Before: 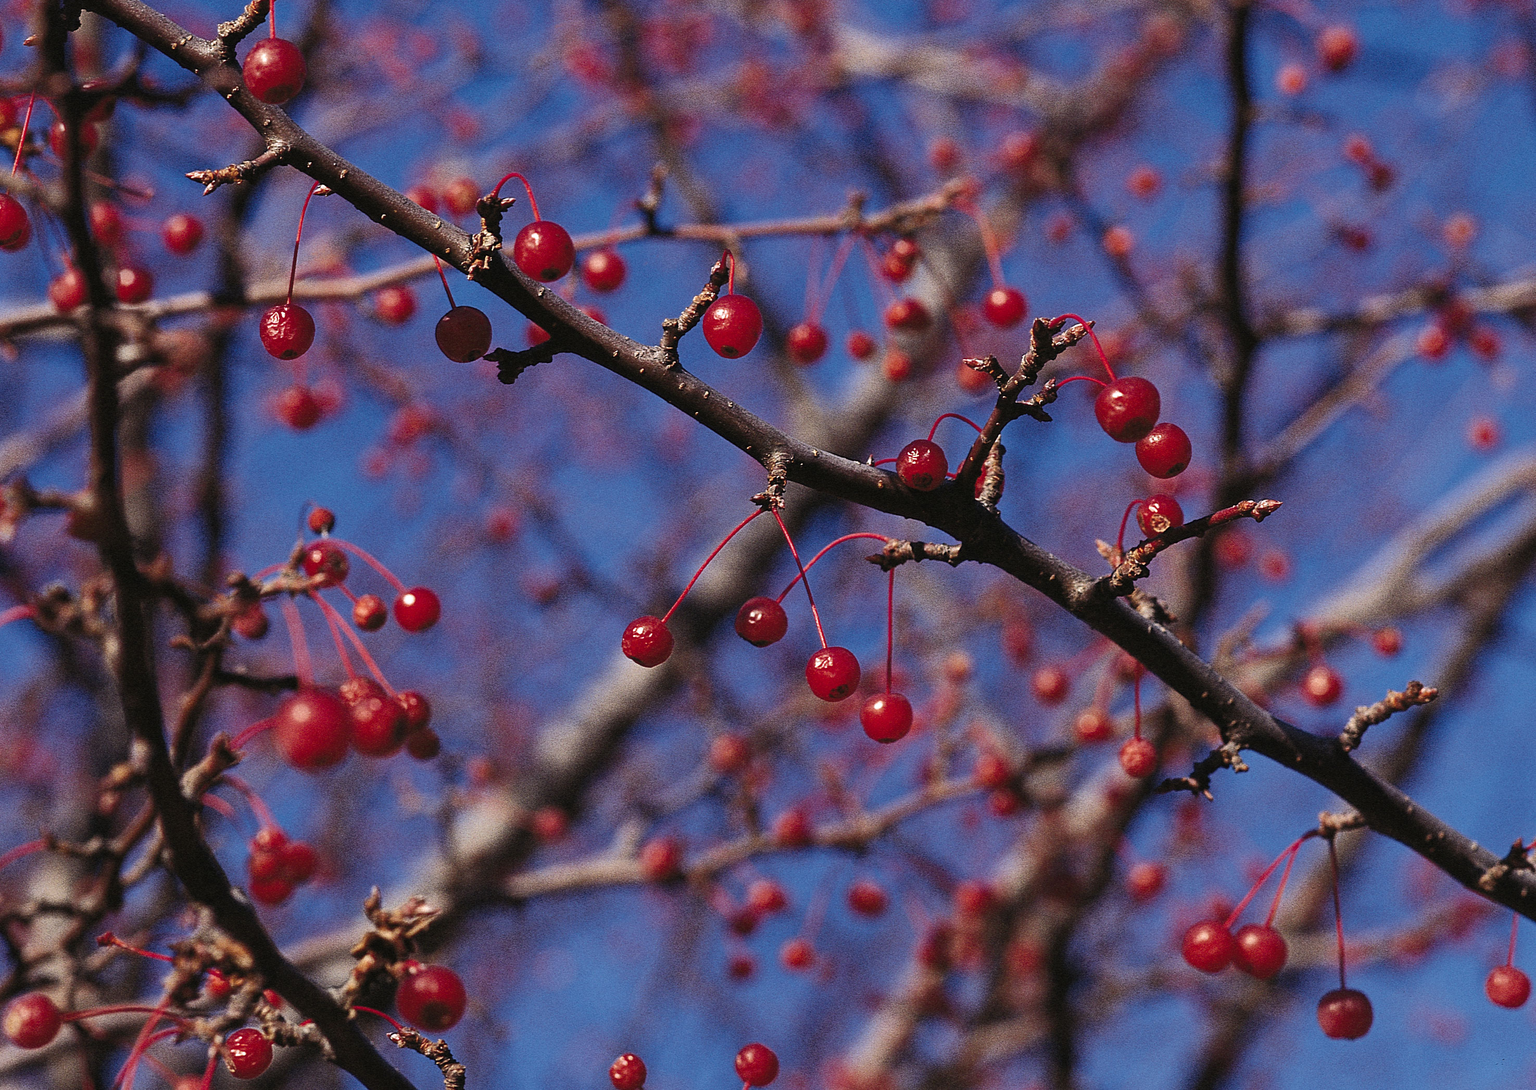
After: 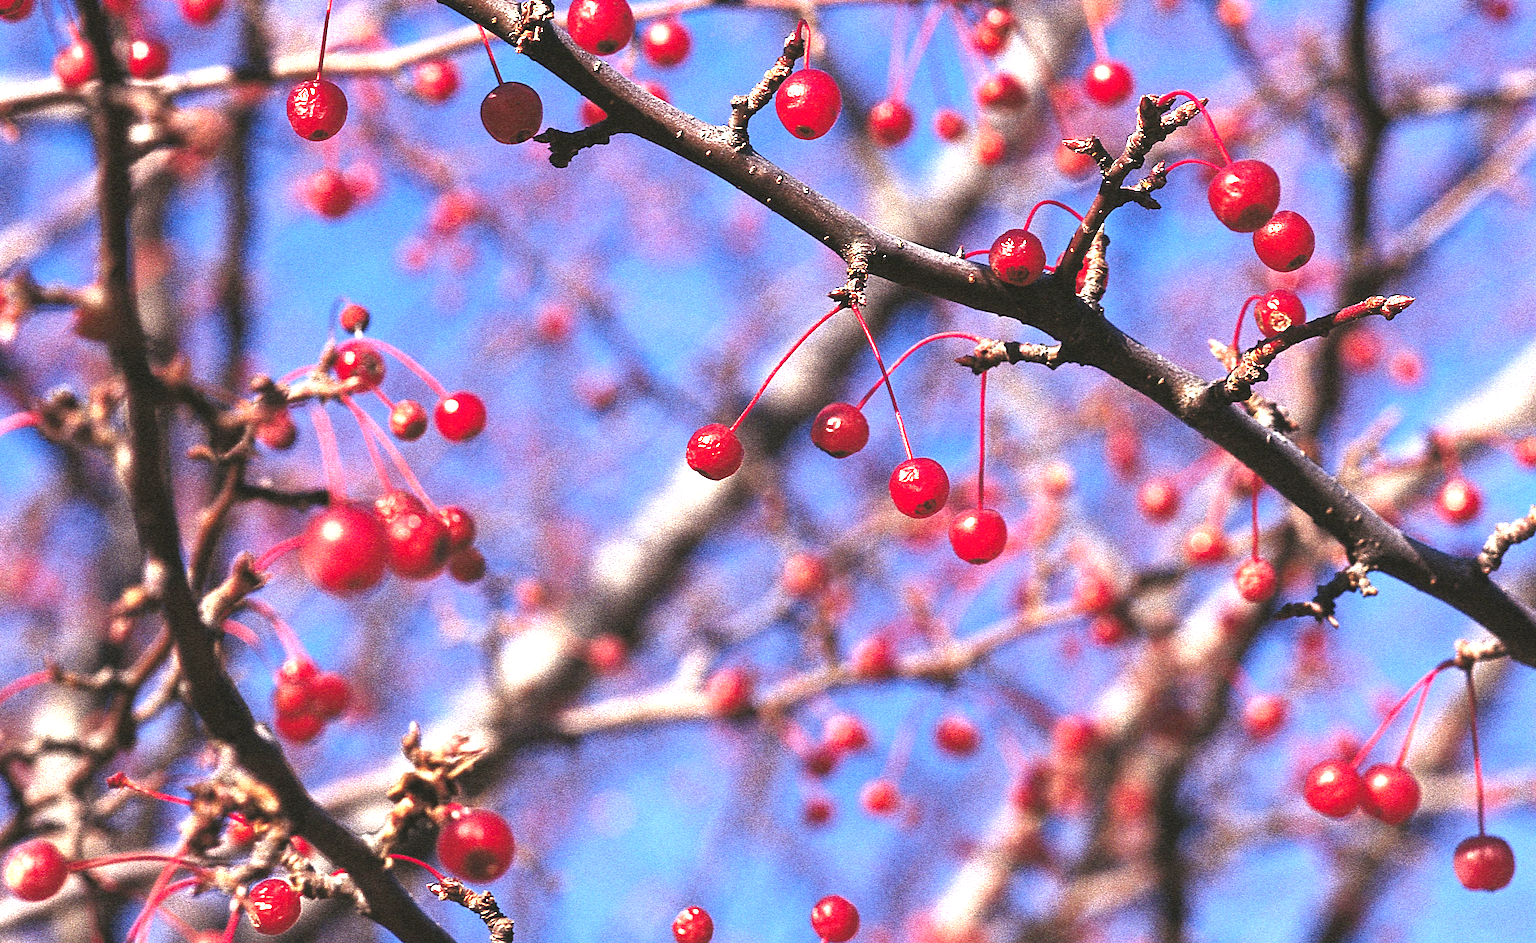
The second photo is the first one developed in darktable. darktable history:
exposure: black level correction 0, exposure 1.886 EV, compensate highlight preservation false
crop: top 21.304%, right 9.332%, bottom 0.222%
